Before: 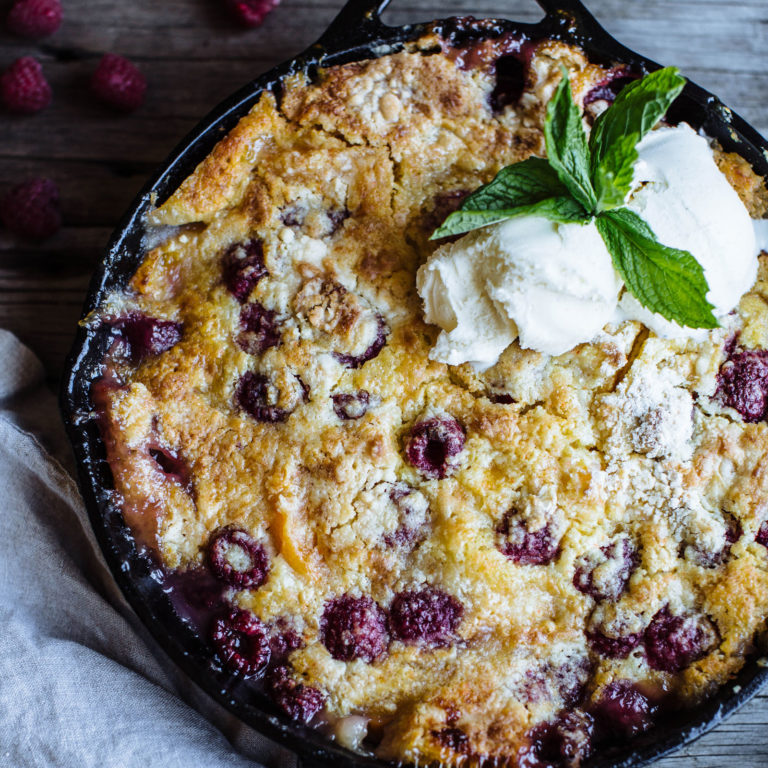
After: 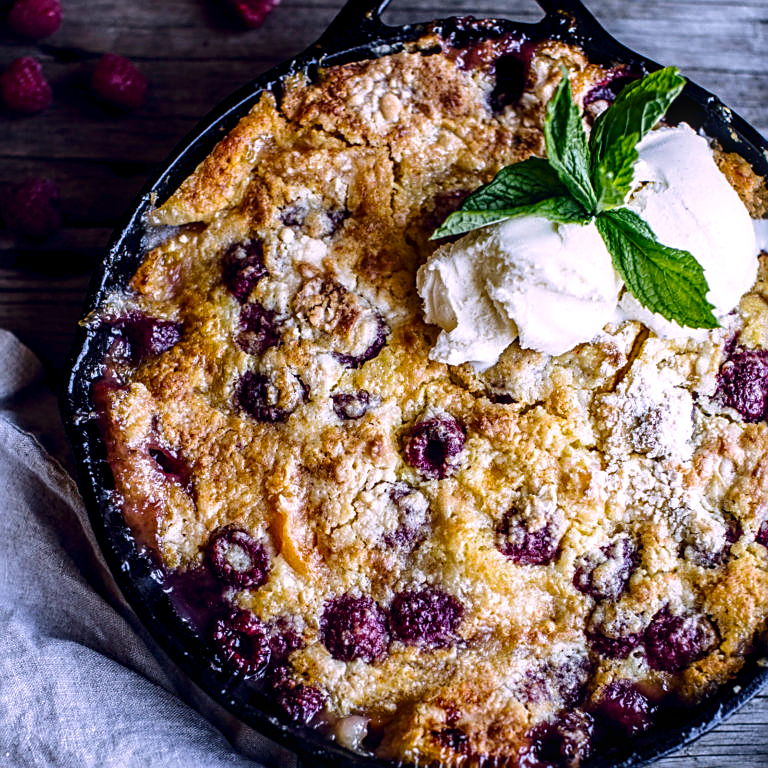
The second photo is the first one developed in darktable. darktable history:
exposure: black level correction 0.002, exposure 0.15 EV, compensate highlight preservation false
sharpen: on, module defaults
local contrast: on, module defaults
white balance: red 1.05, blue 1.072
color balance rgb: shadows lift › hue 87.51°, highlights gain › chroma 1.62%, highlights gain › hue 55.1°, global offset › chroma 0.06%, global offset › hue 253.66°, linear chroma grading › global chroma 0.5%
contrast brightness saturation: contrast 0.07, brightness -0.13, saturation 0.06
